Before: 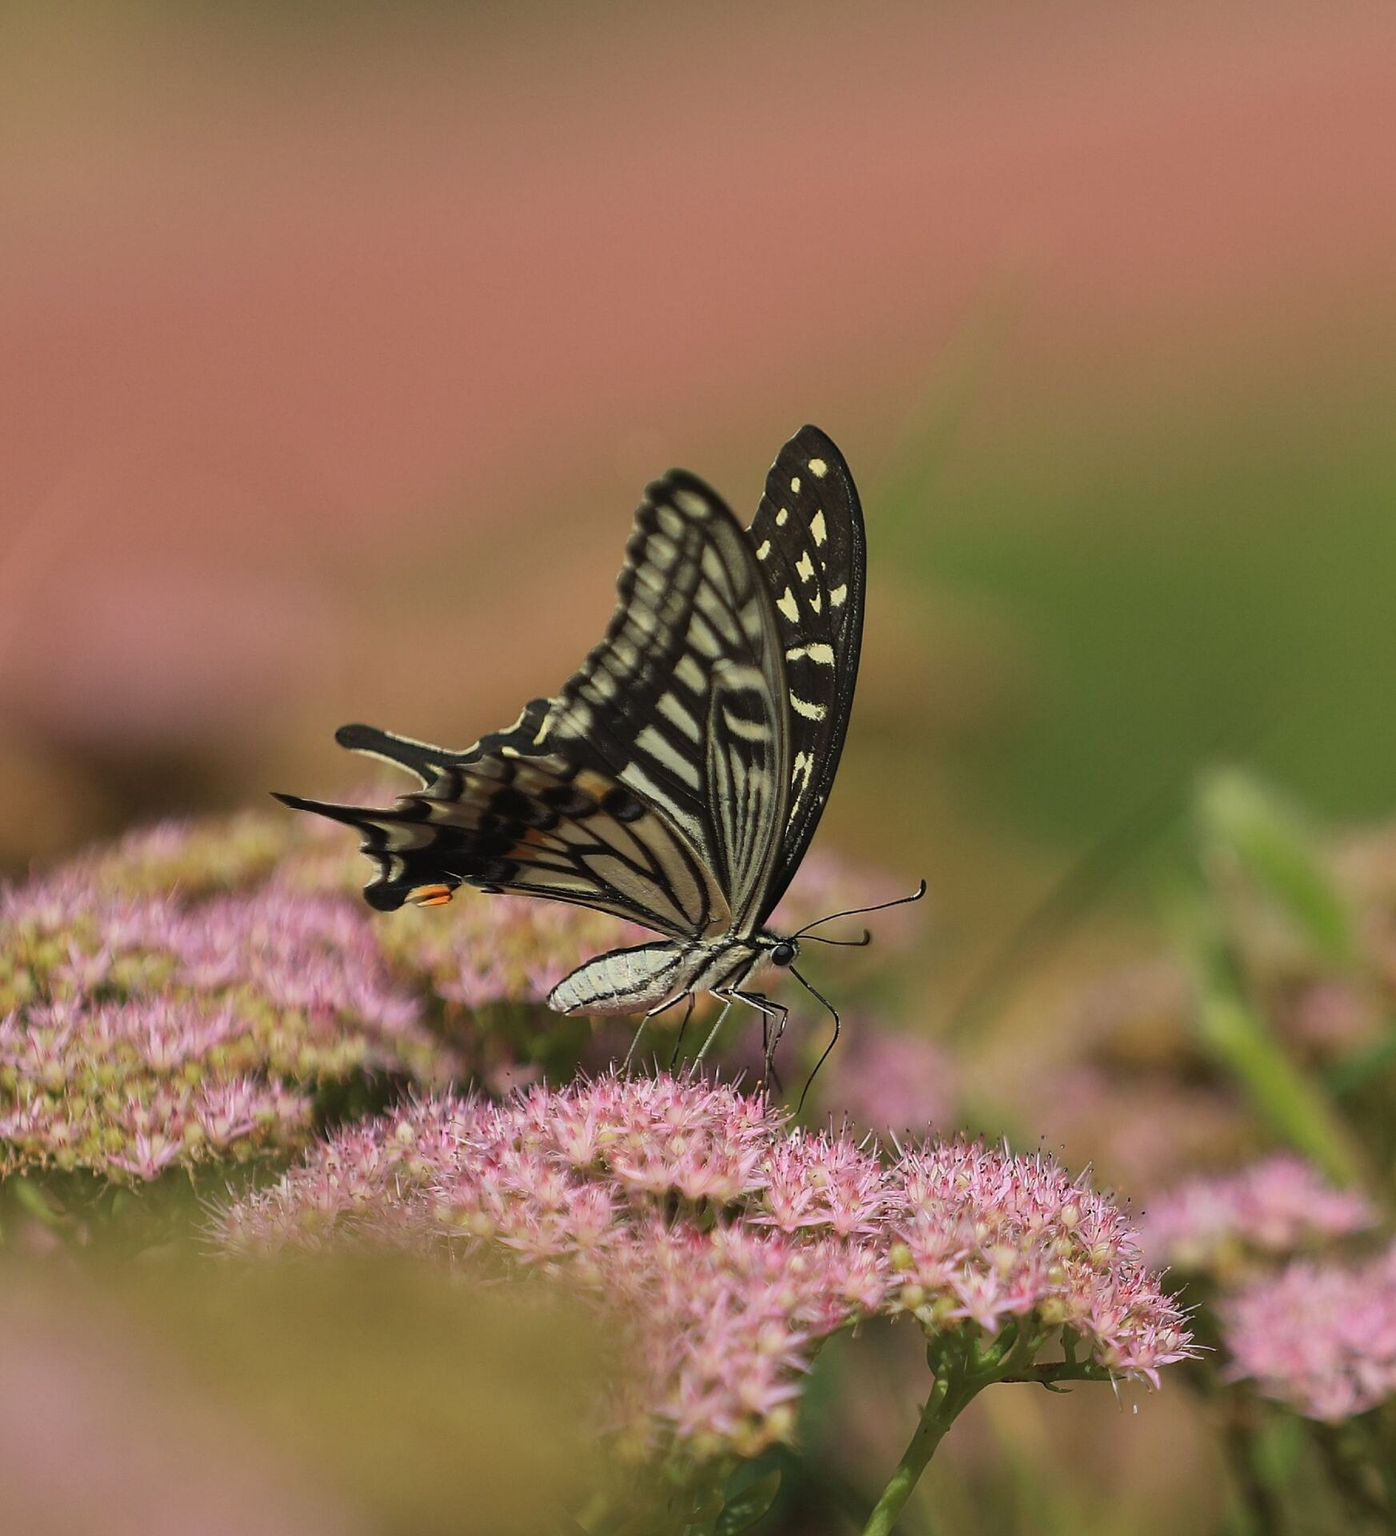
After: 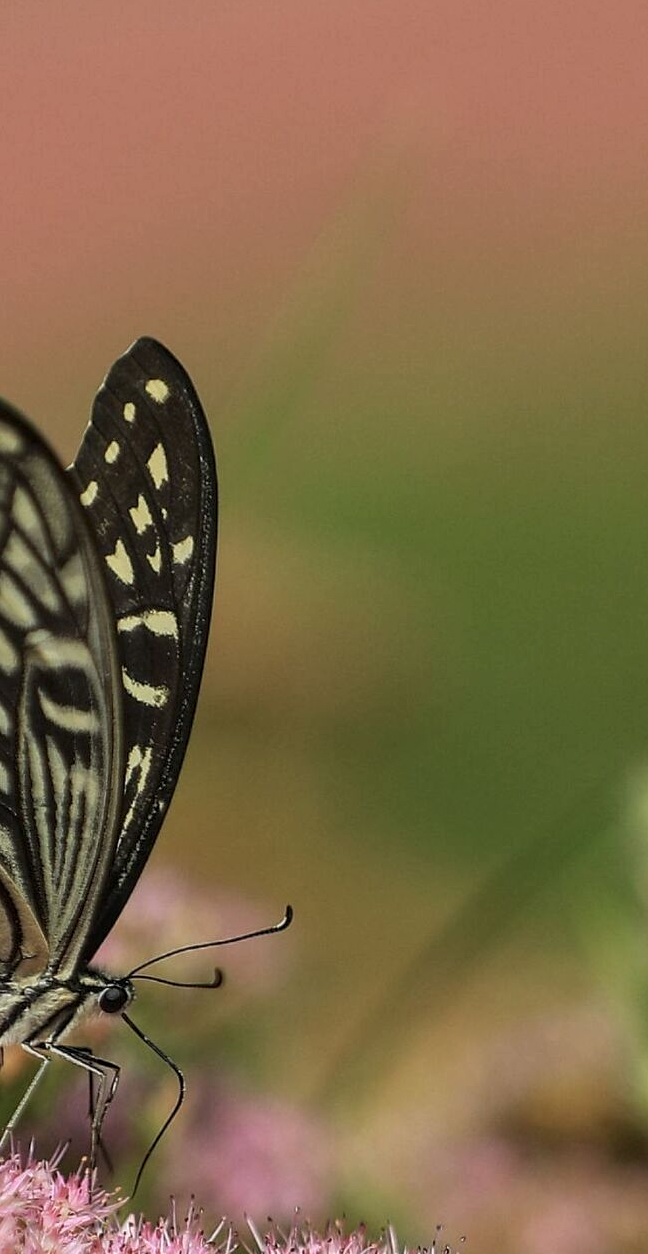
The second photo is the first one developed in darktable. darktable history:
crop and rotate: left 49.626%, top 10.138%, right 13.192%, bottom 24.541%
local contrast: on, module defaults
